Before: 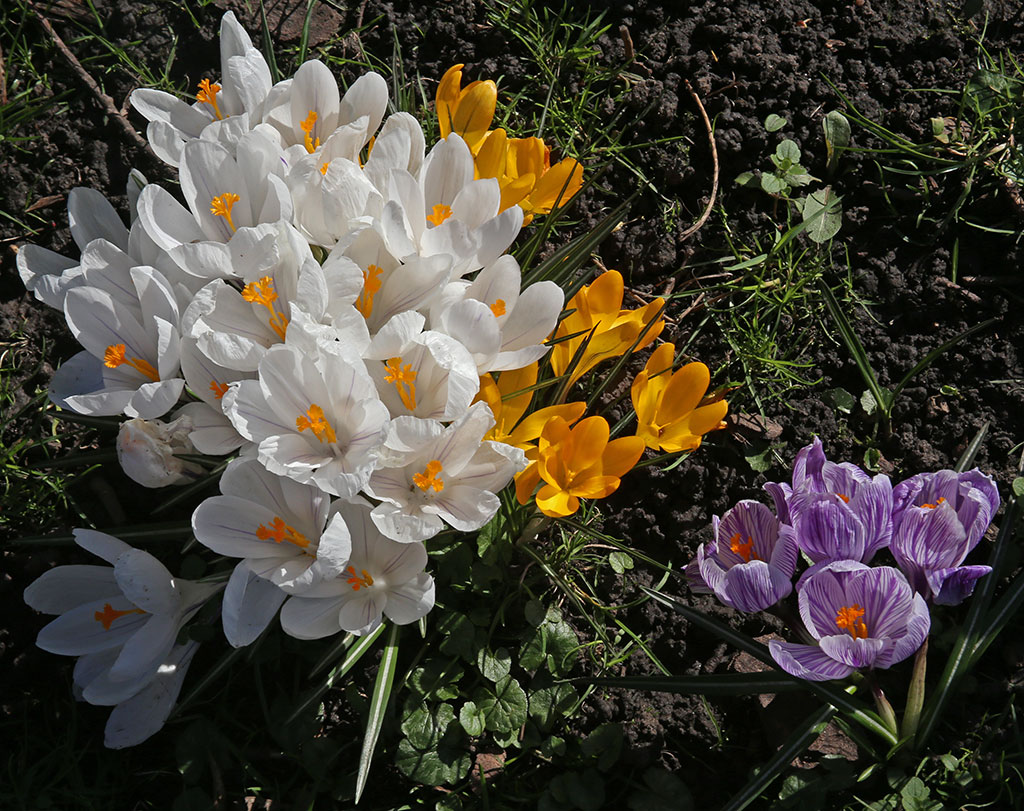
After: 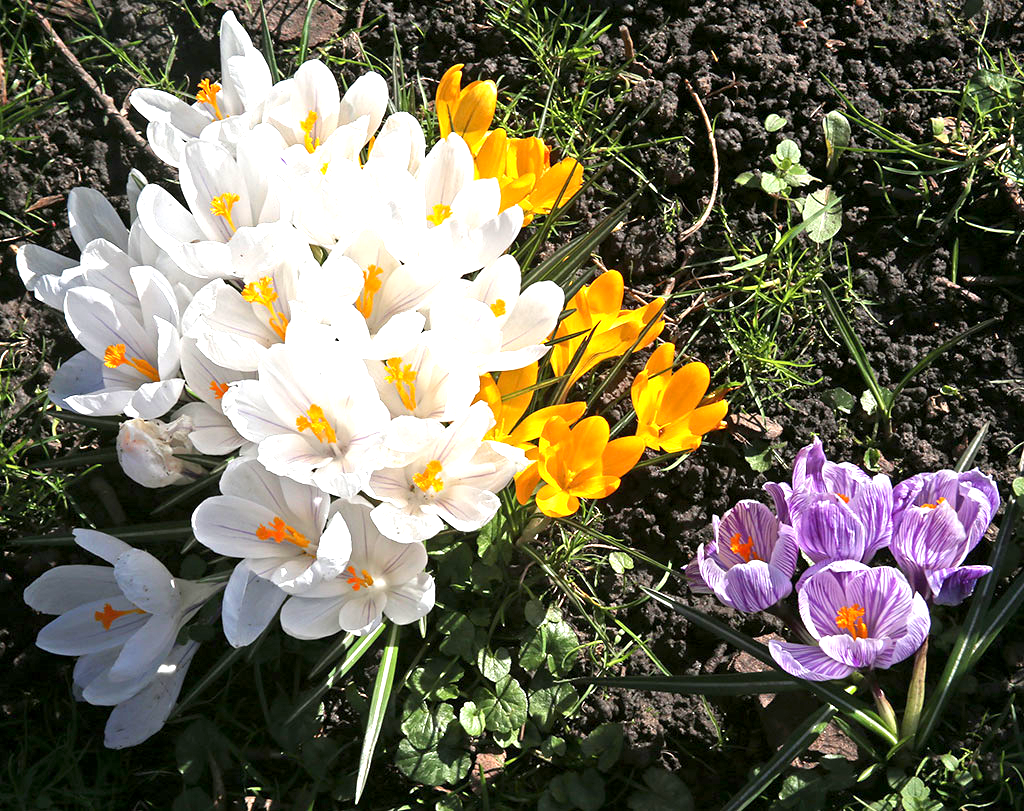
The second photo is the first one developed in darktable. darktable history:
exposure: black level correction 0.001, exposure 1.655 EV, compensate highlight preservation false
